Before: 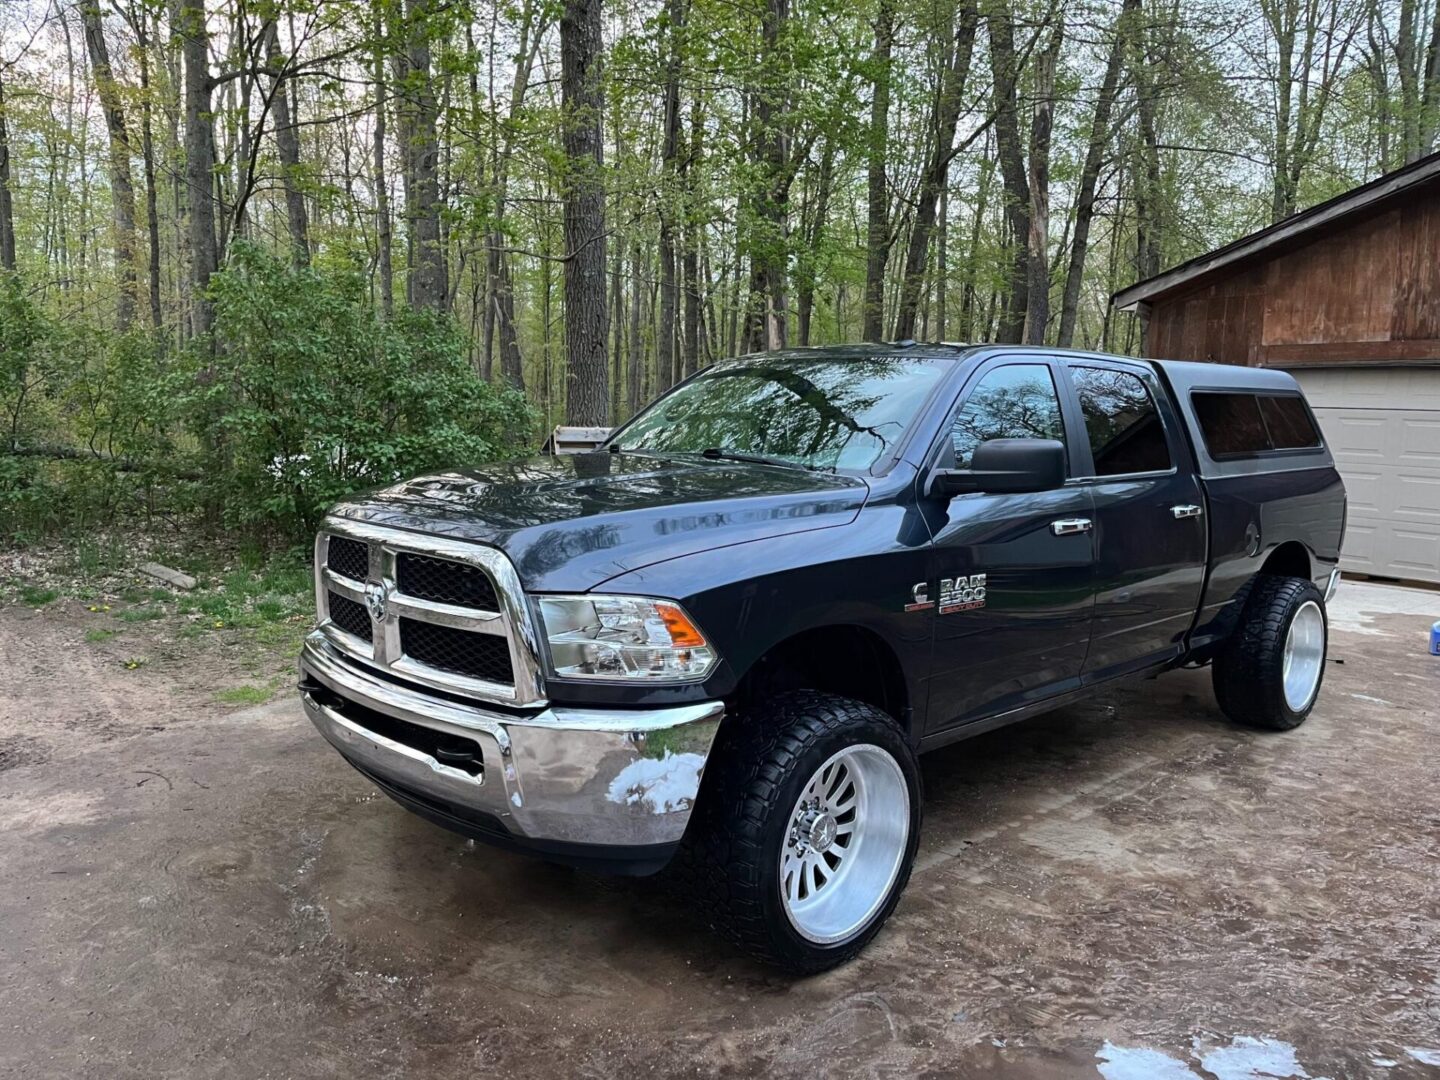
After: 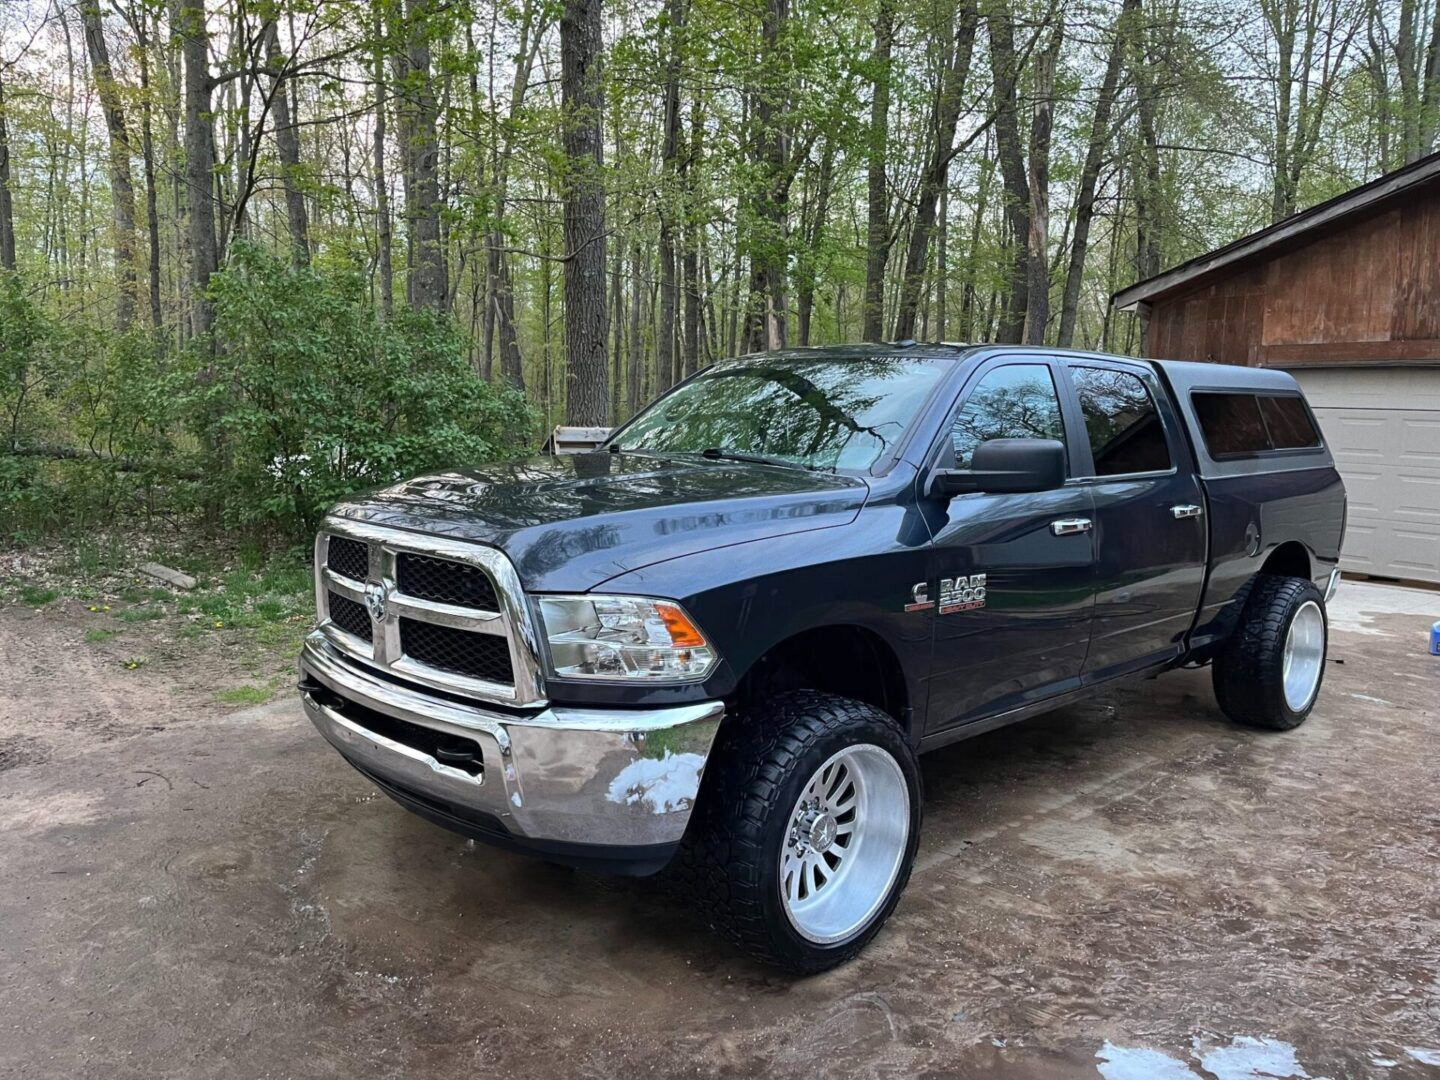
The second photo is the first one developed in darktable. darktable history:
grain: coarseness 14.57 ISO, strength 8.8%
shadows and highlights: shadows 43.06, highlights 6.94
